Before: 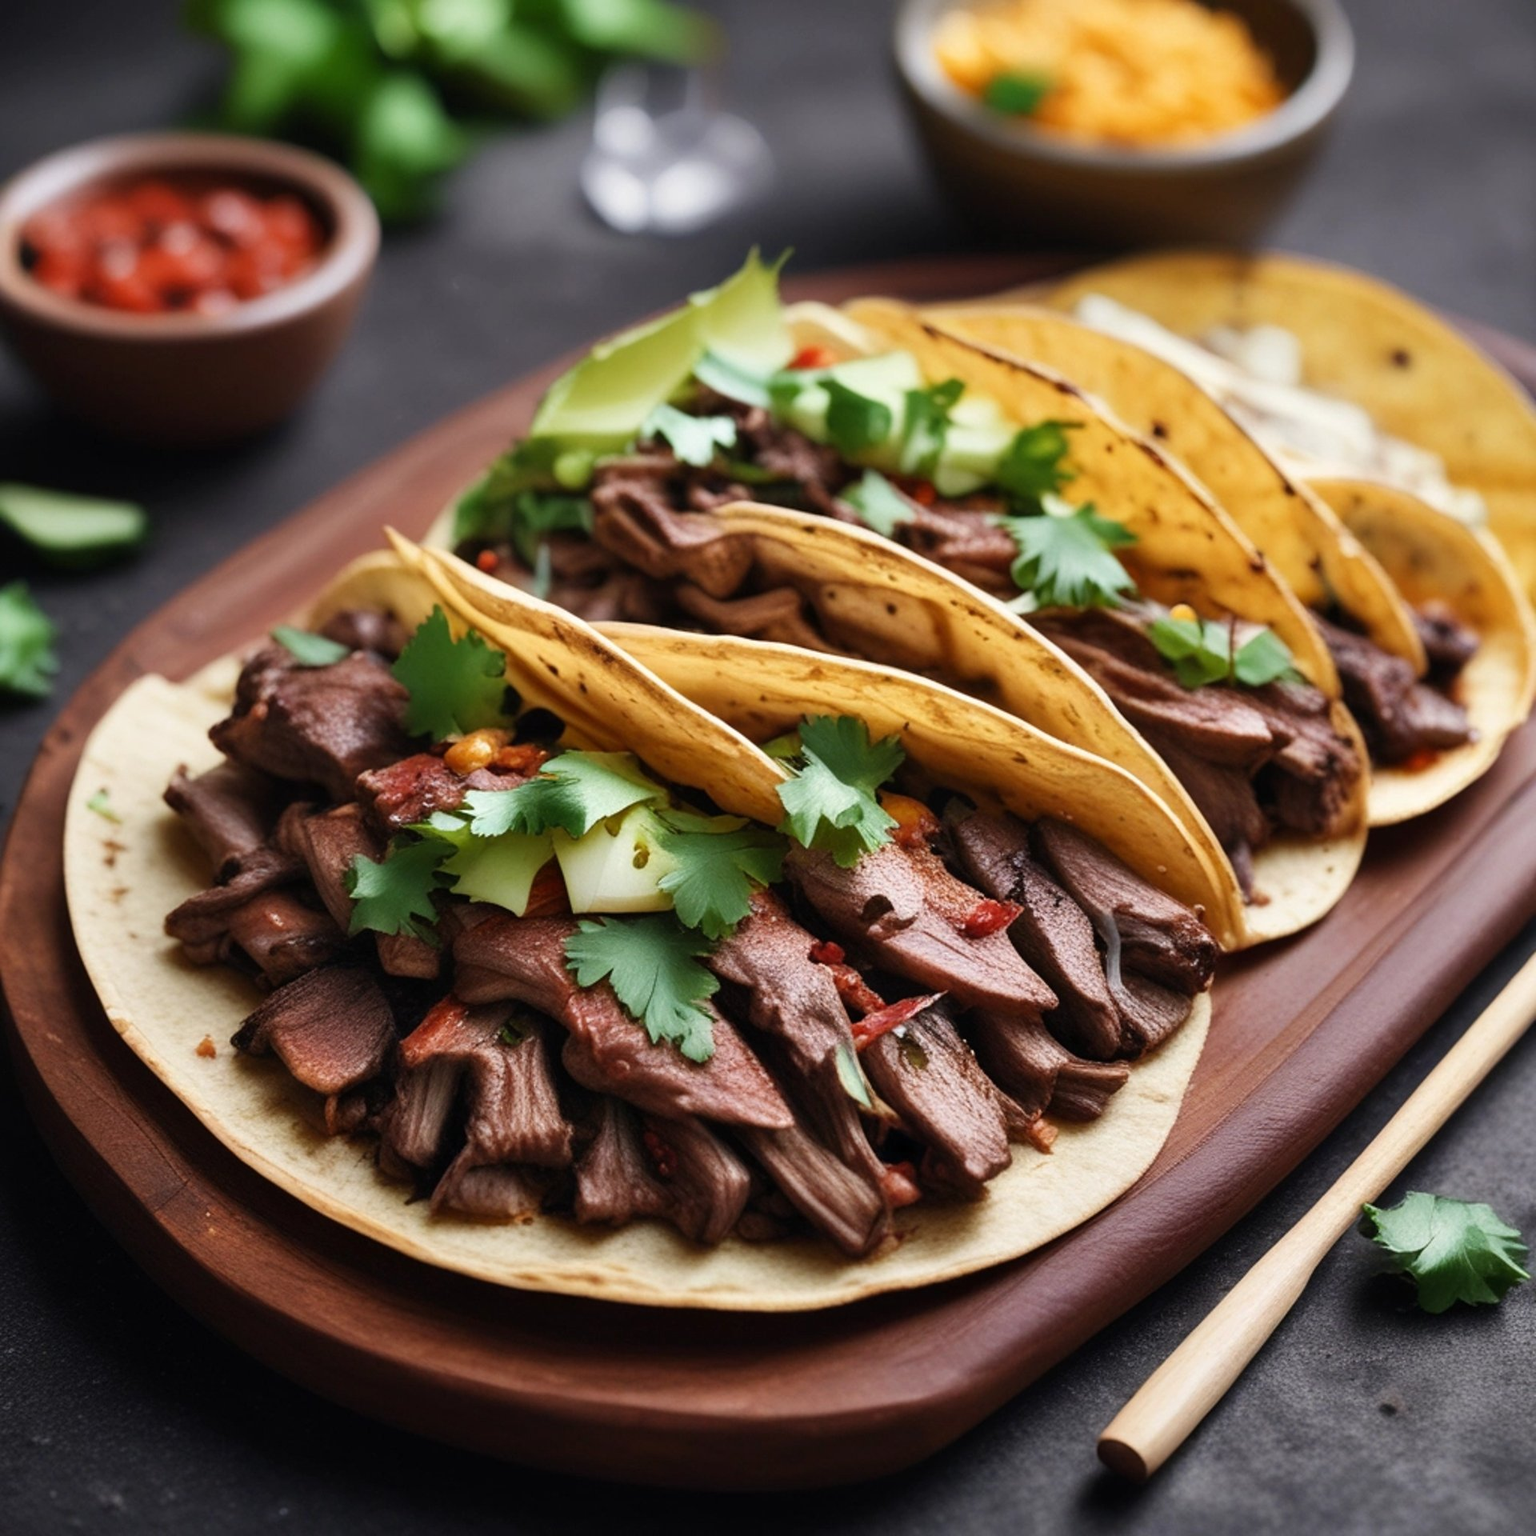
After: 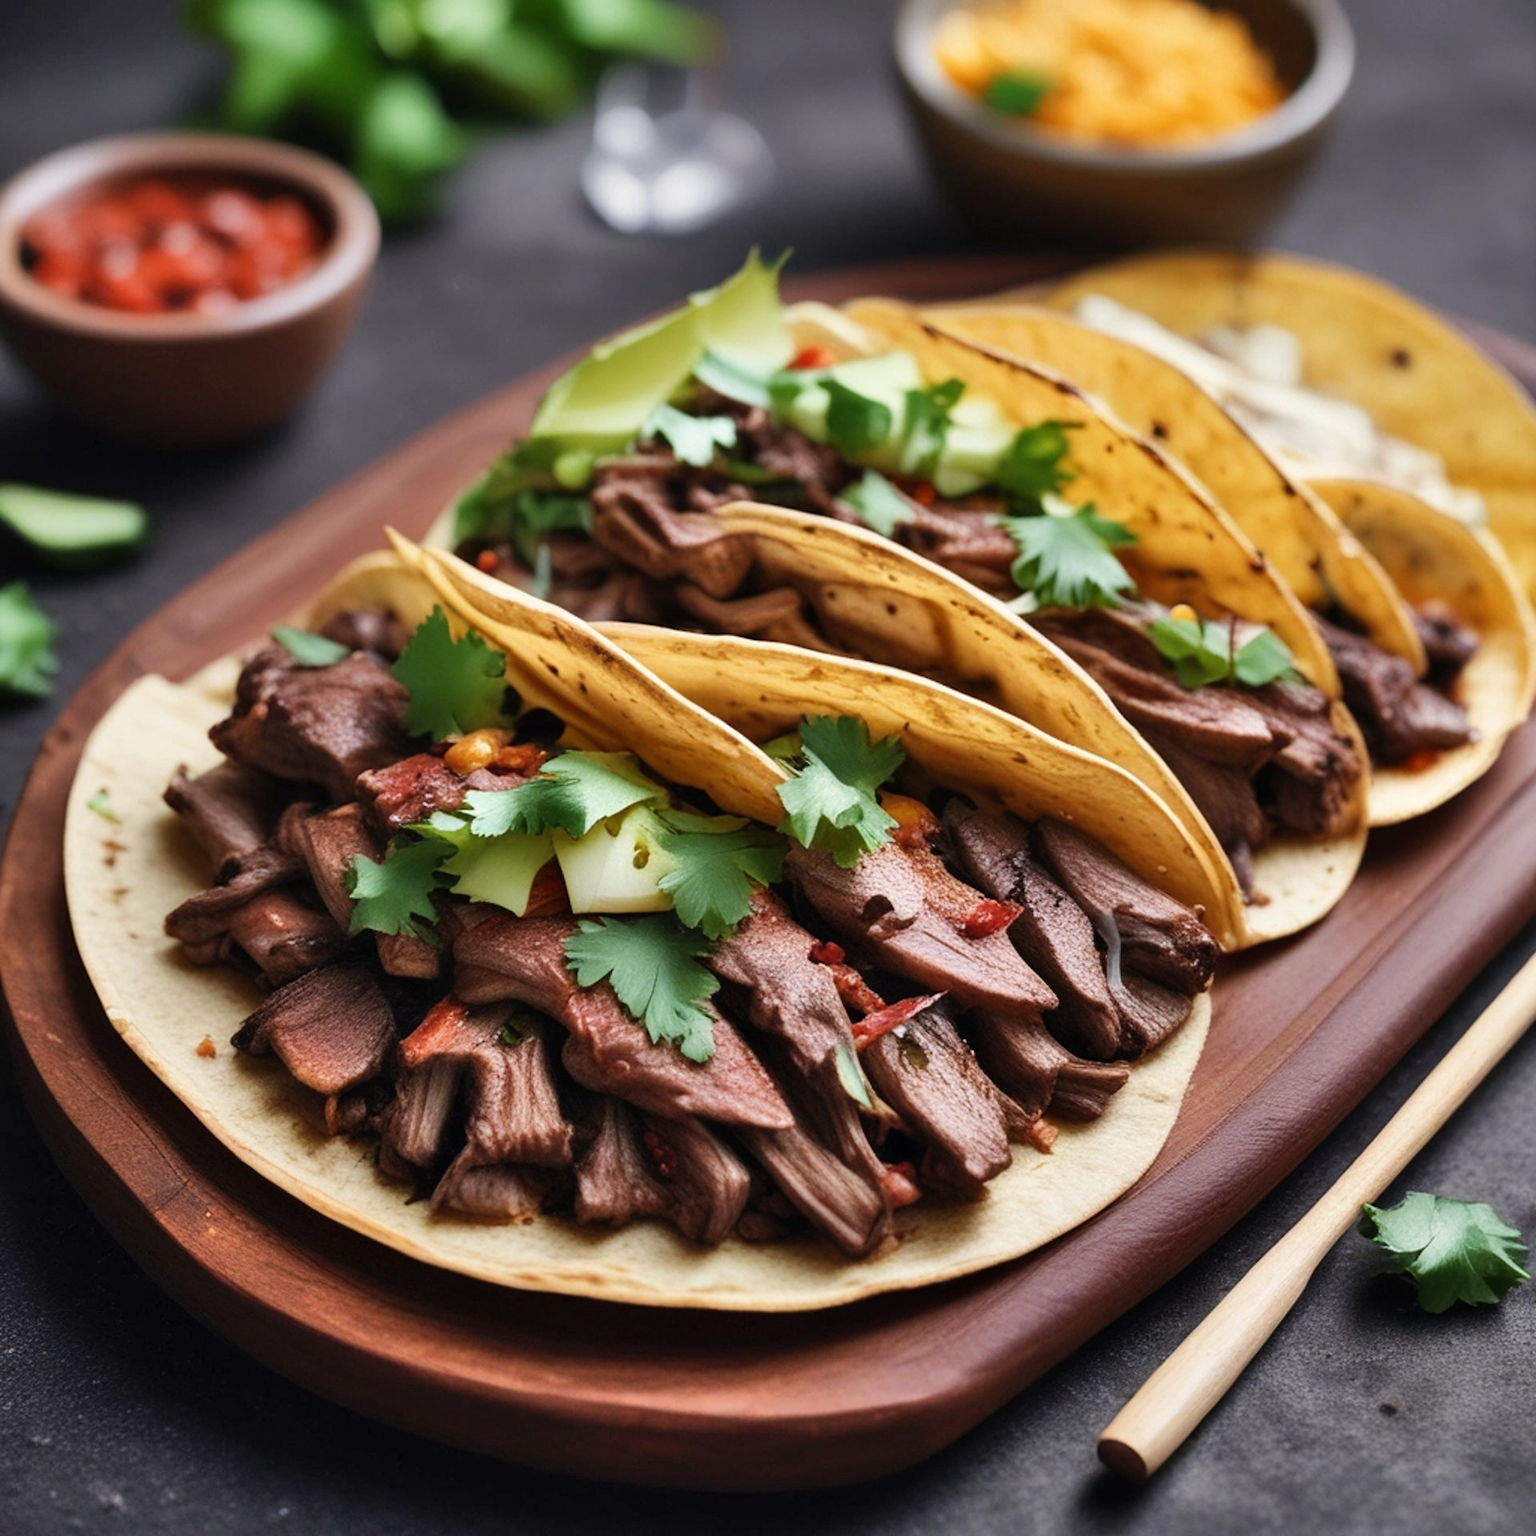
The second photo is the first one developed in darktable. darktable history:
shadows and highlights: shadows 51.74, highlights -28.73, soften with gaussian
